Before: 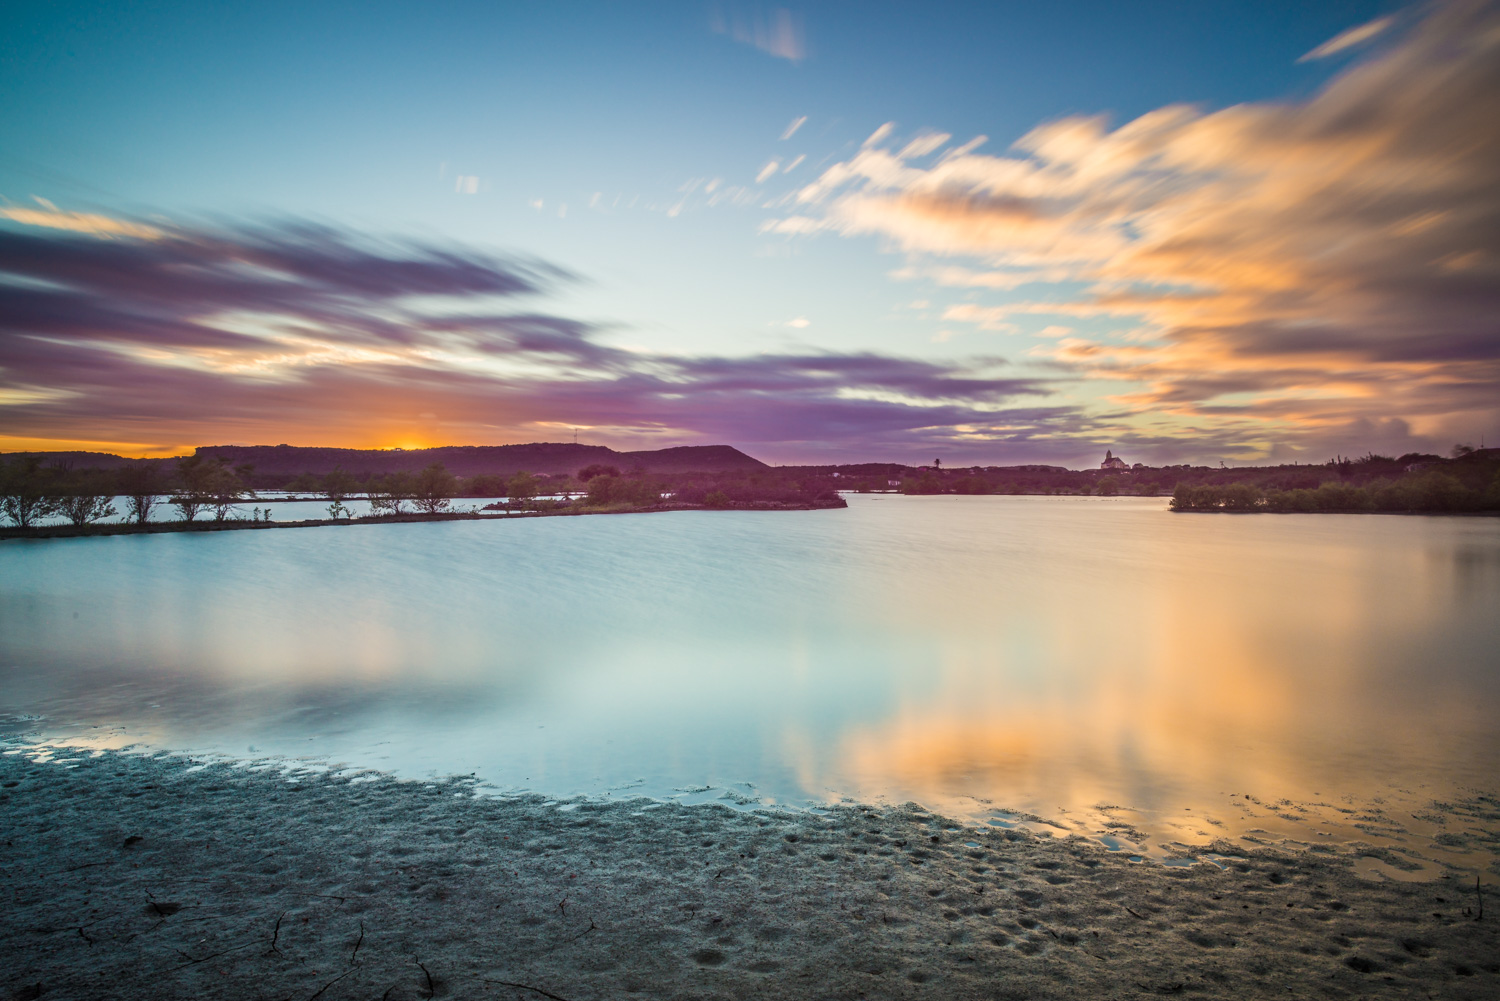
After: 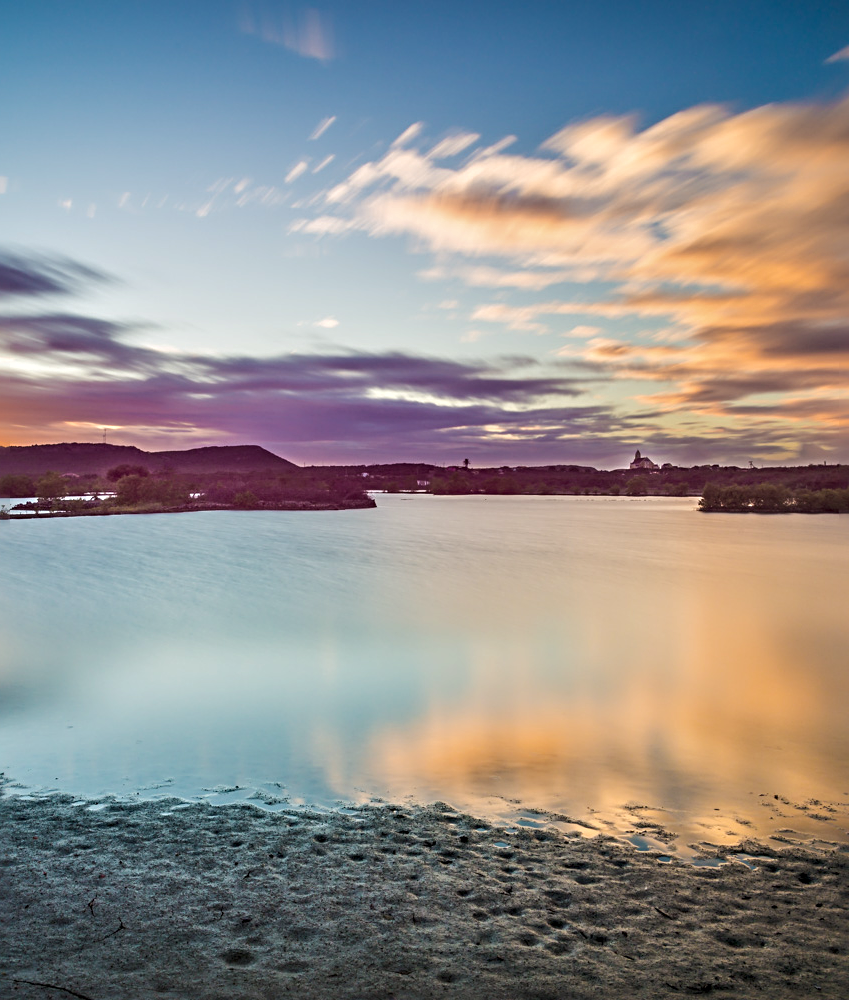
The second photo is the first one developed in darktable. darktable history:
crop: left 31.458%, top 0%, right 11.876%
sharpen: radius 4
shadows and highlights: shadows 25, white point adjustment -3, highlights -30
contrast equalizer: y [[0.514, 0.573, 0.581, 0.508, 0.5, 0.5], [0.5 ×6], [0.5 ×6], [0 ×6], [0 ×6]]
white balance: red 1.004, blue 1.024
